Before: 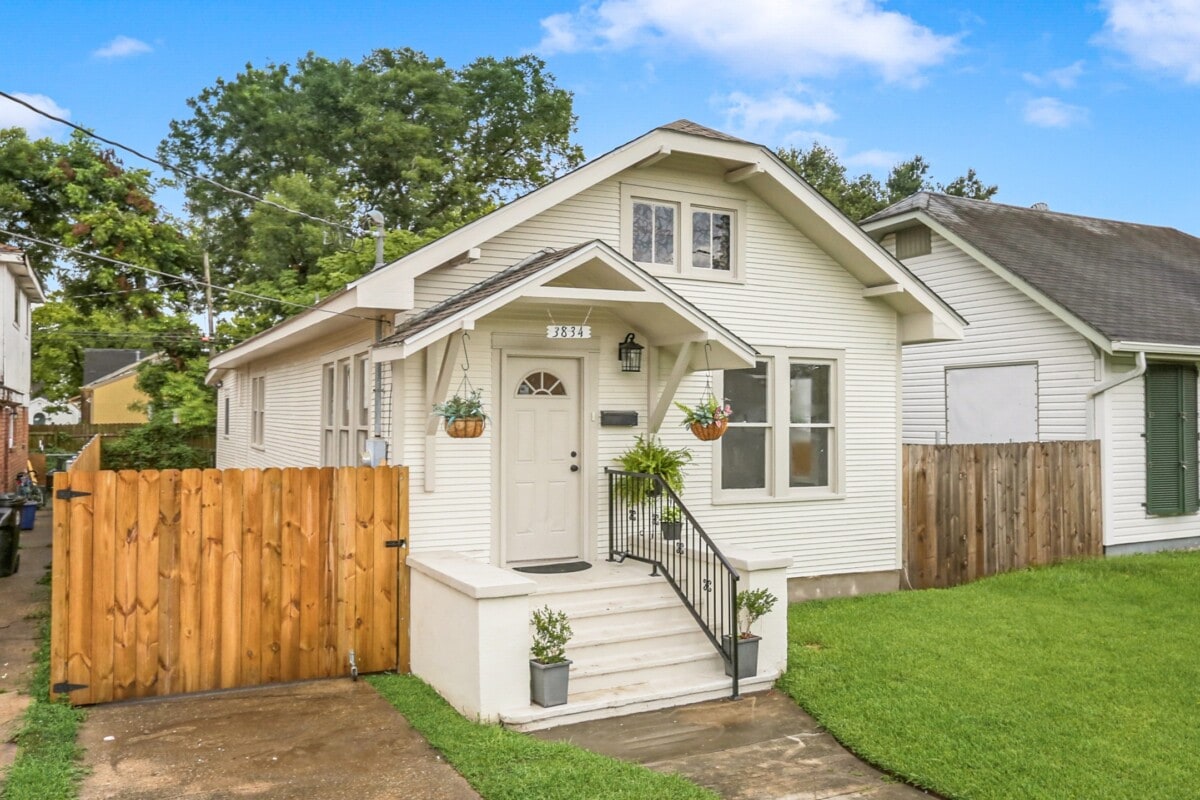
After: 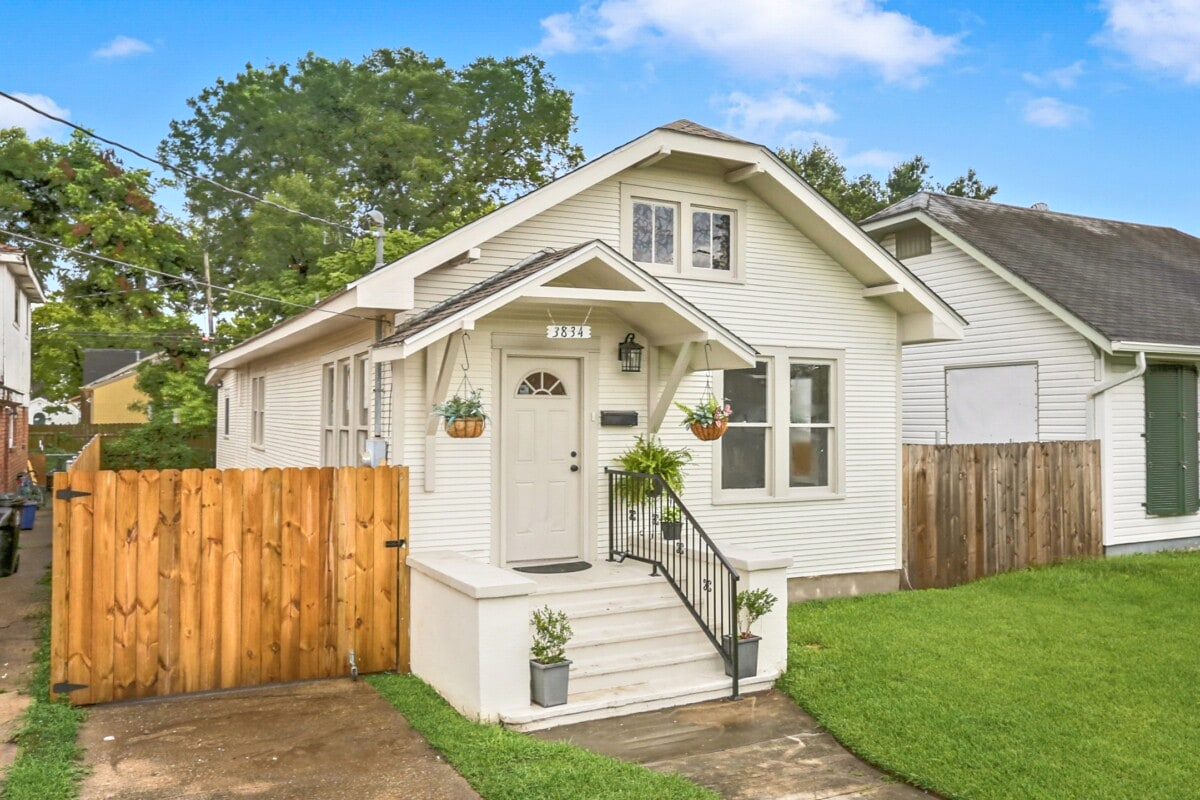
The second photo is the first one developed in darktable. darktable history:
tone equalizer: -8 EV -0.527 EV, -7 EV -0.288 EV, -6 EV -0.079 EV, -5 EV 0.442 EV, -4 EV 0.989 EV, -3 EV 0.809 EV, -2 EV -0.015 EV, -1 EV 0.143 EV, +0 EV -0.012 EV
